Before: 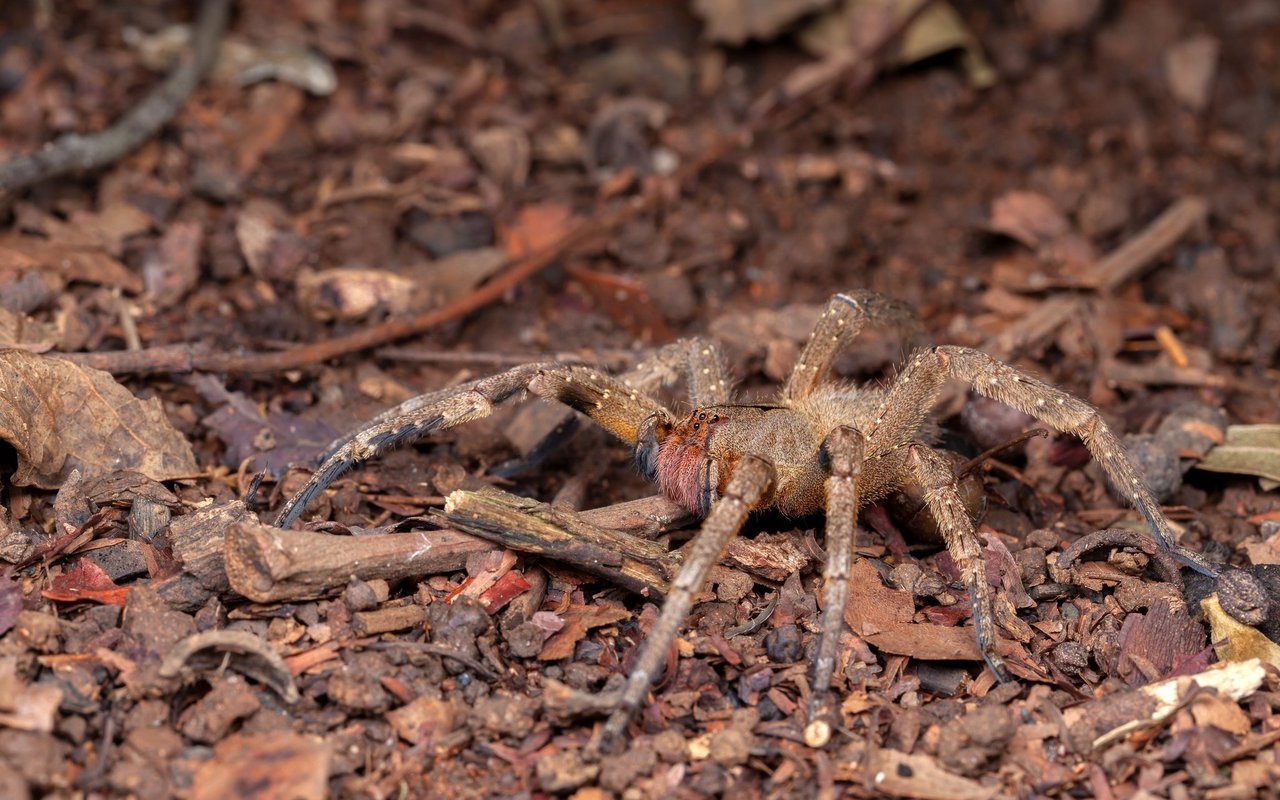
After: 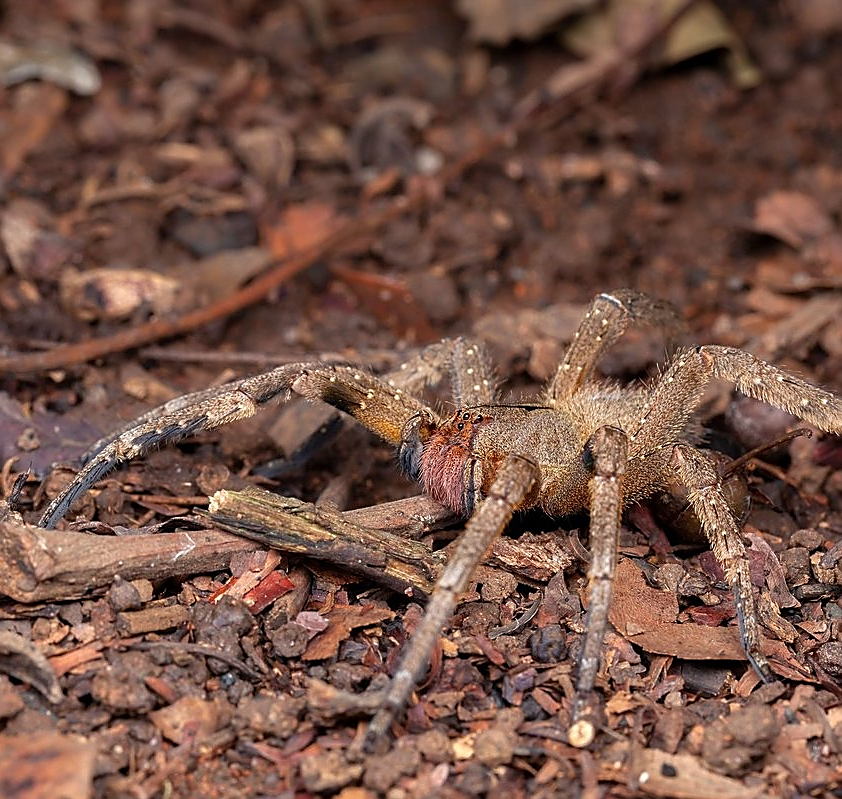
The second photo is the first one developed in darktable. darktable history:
tone equalizer: on, module defaults
crop and rotate: left 18.492%, right 15.697%
sharpen: radius 1.348, amount 1.248, threshold 0.636
